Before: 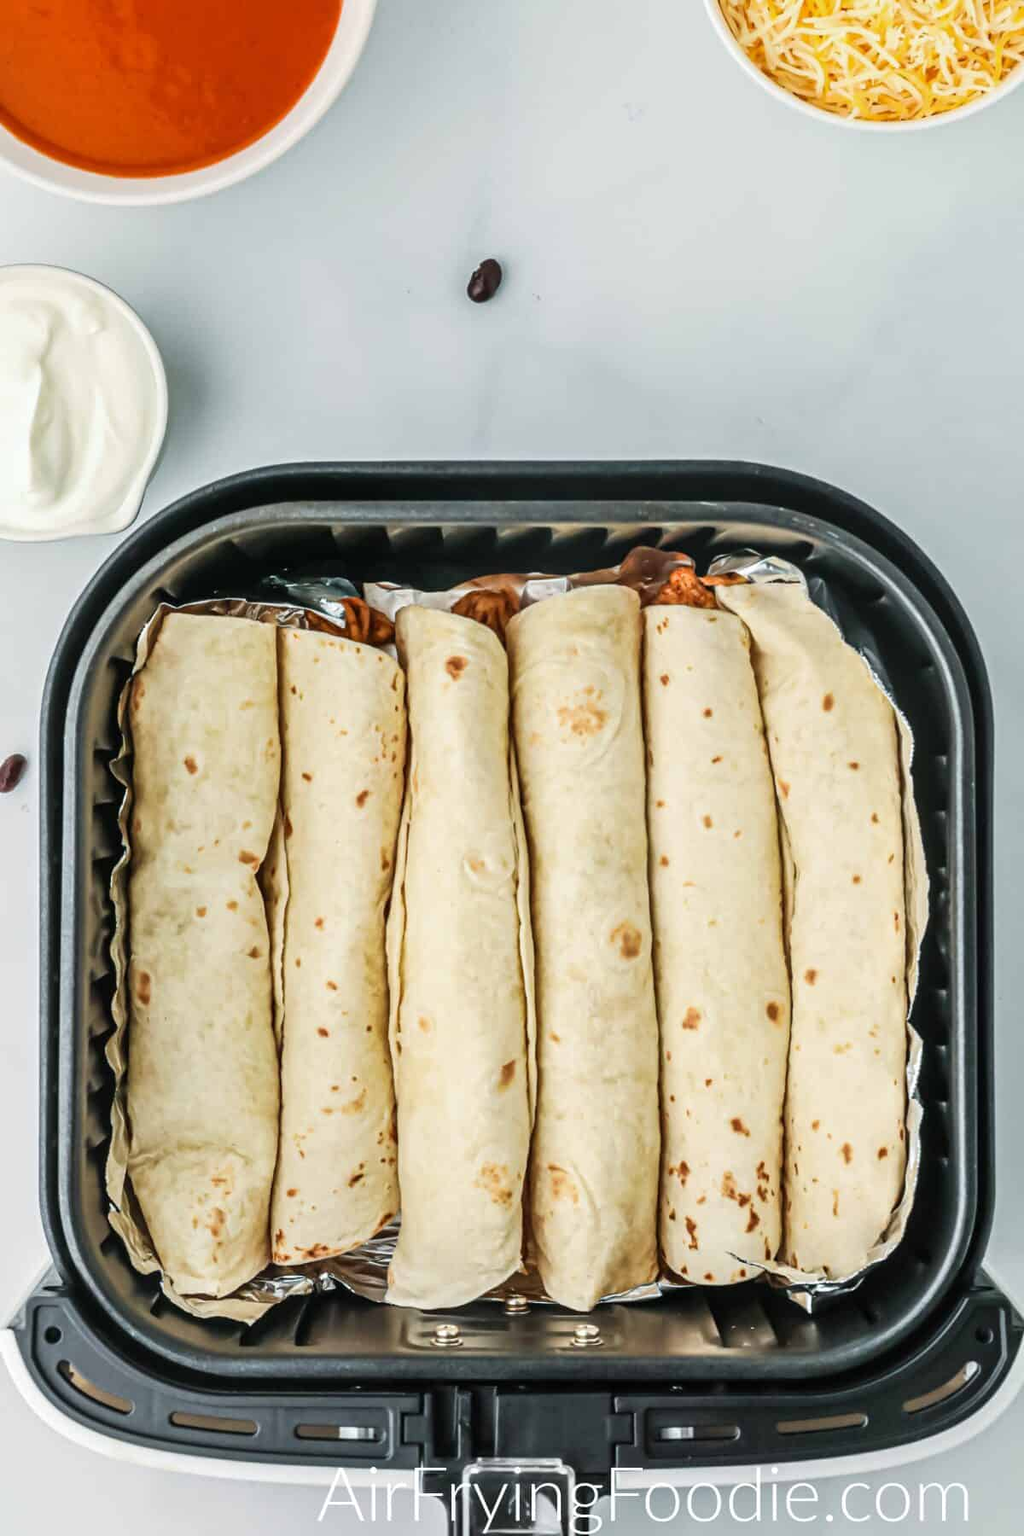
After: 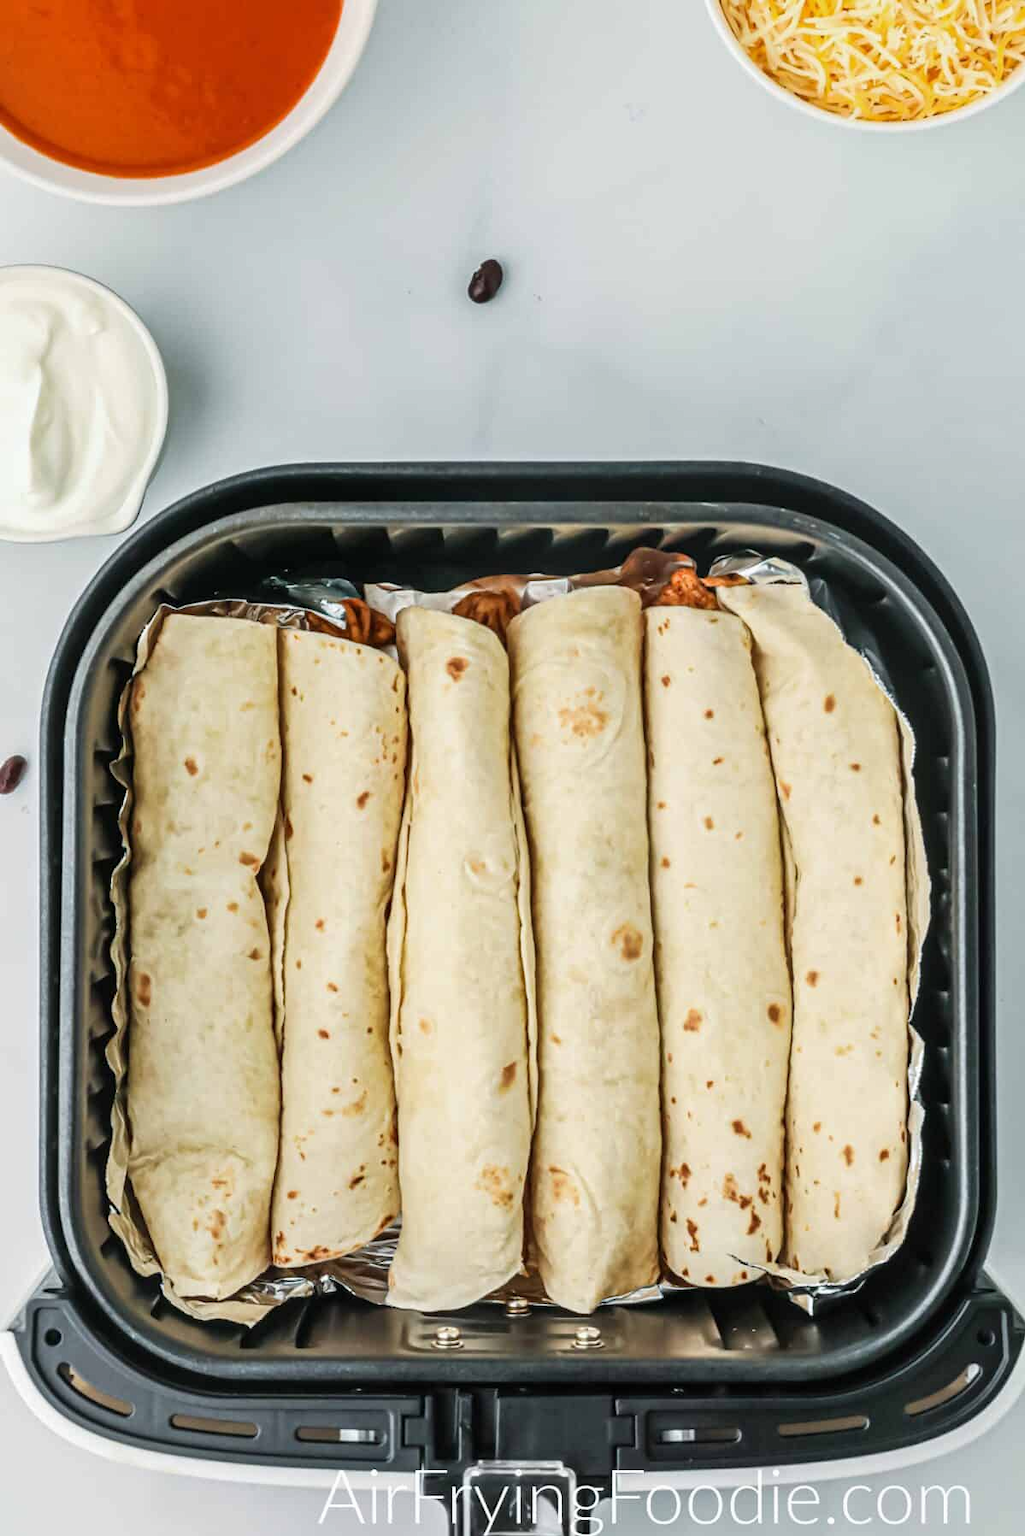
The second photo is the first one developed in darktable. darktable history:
crop: top 0.05%, bottom 0.098%
exposure: exposure -0.041 EV, compensate highlight preservation false
